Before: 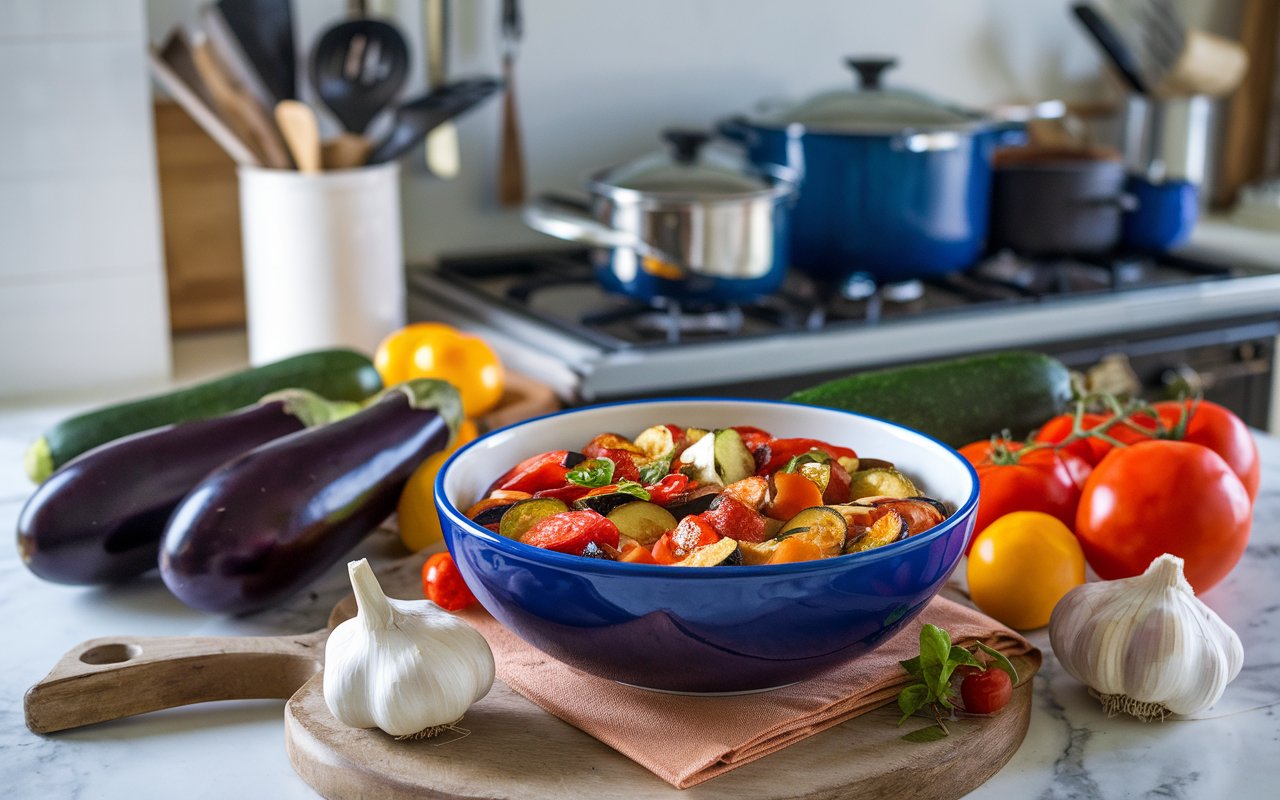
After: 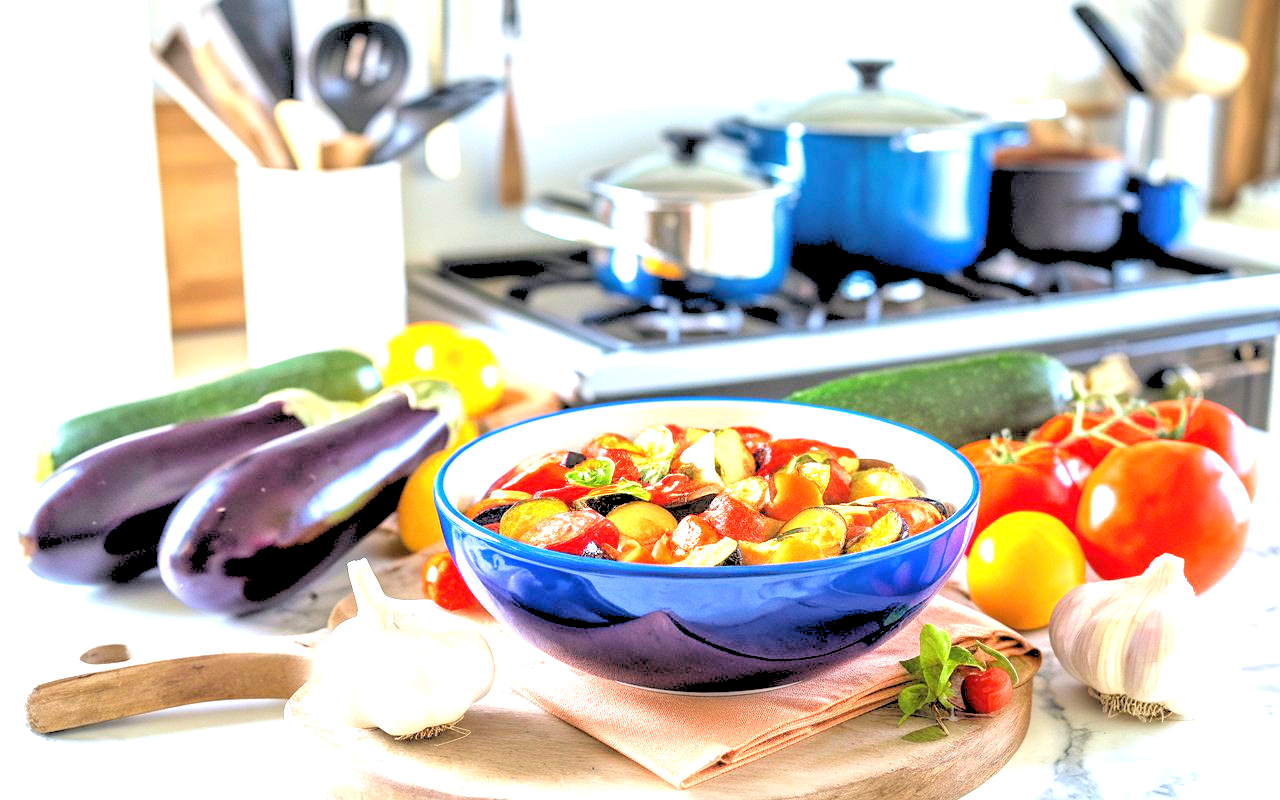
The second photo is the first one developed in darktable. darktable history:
exposure: black level correction 0, exposure 2 EV, compensate highlight preservation false
rgb levels: levels [[0.027, 0.429, 0.996], [0, 0.5, 1], [0, 0.5, 1]]
